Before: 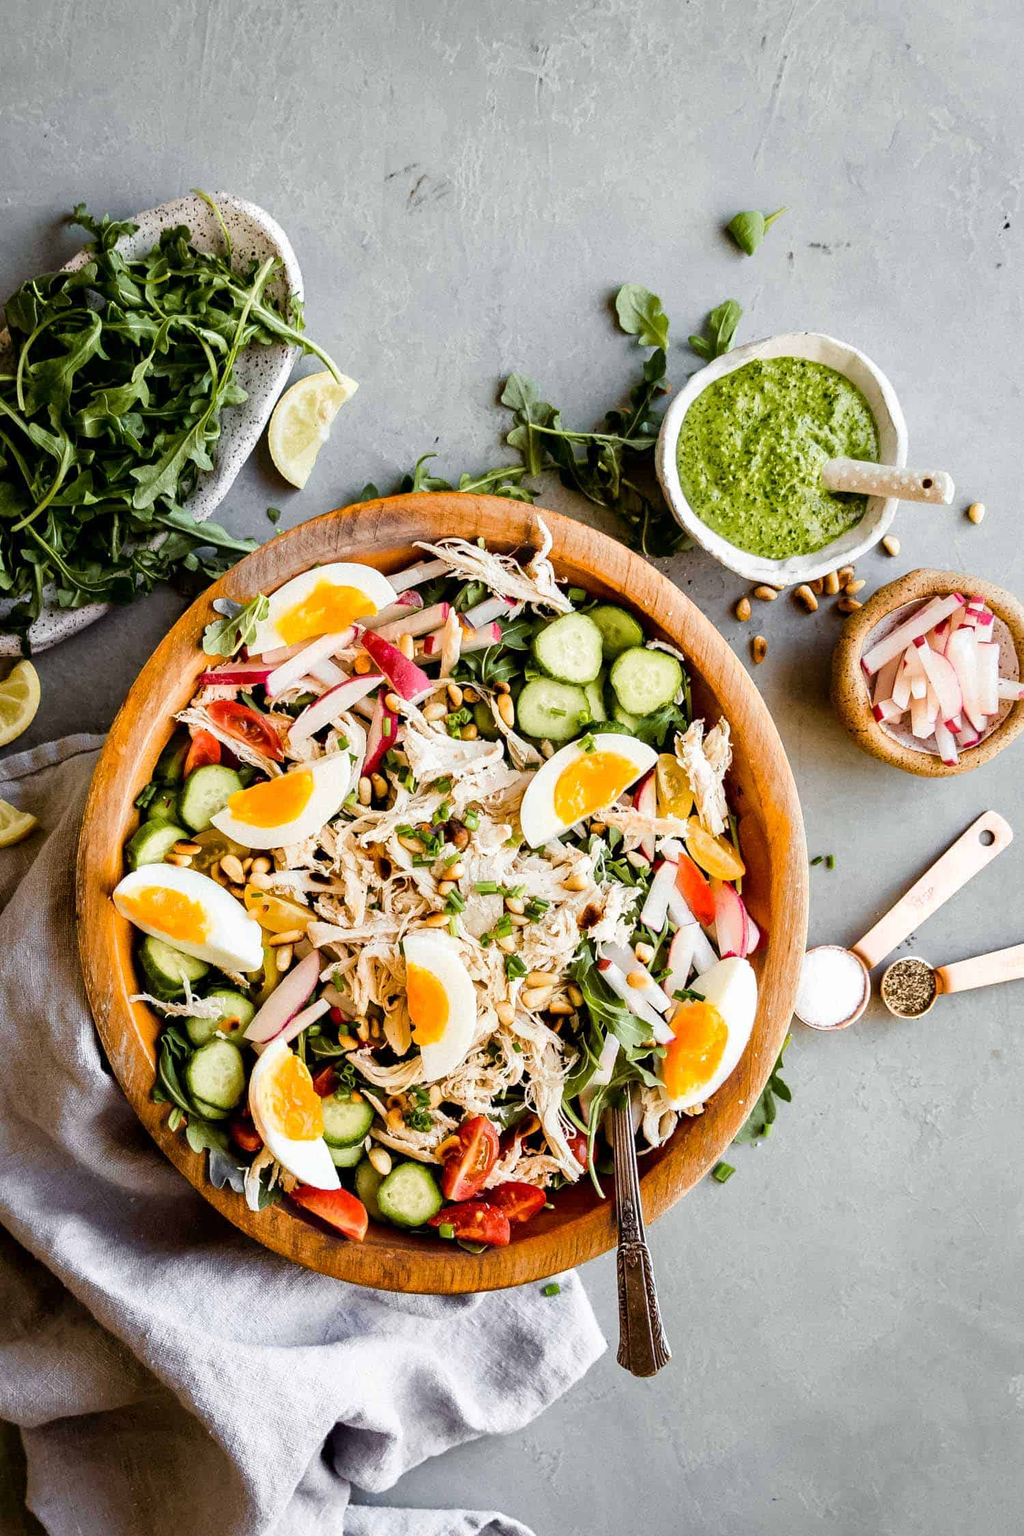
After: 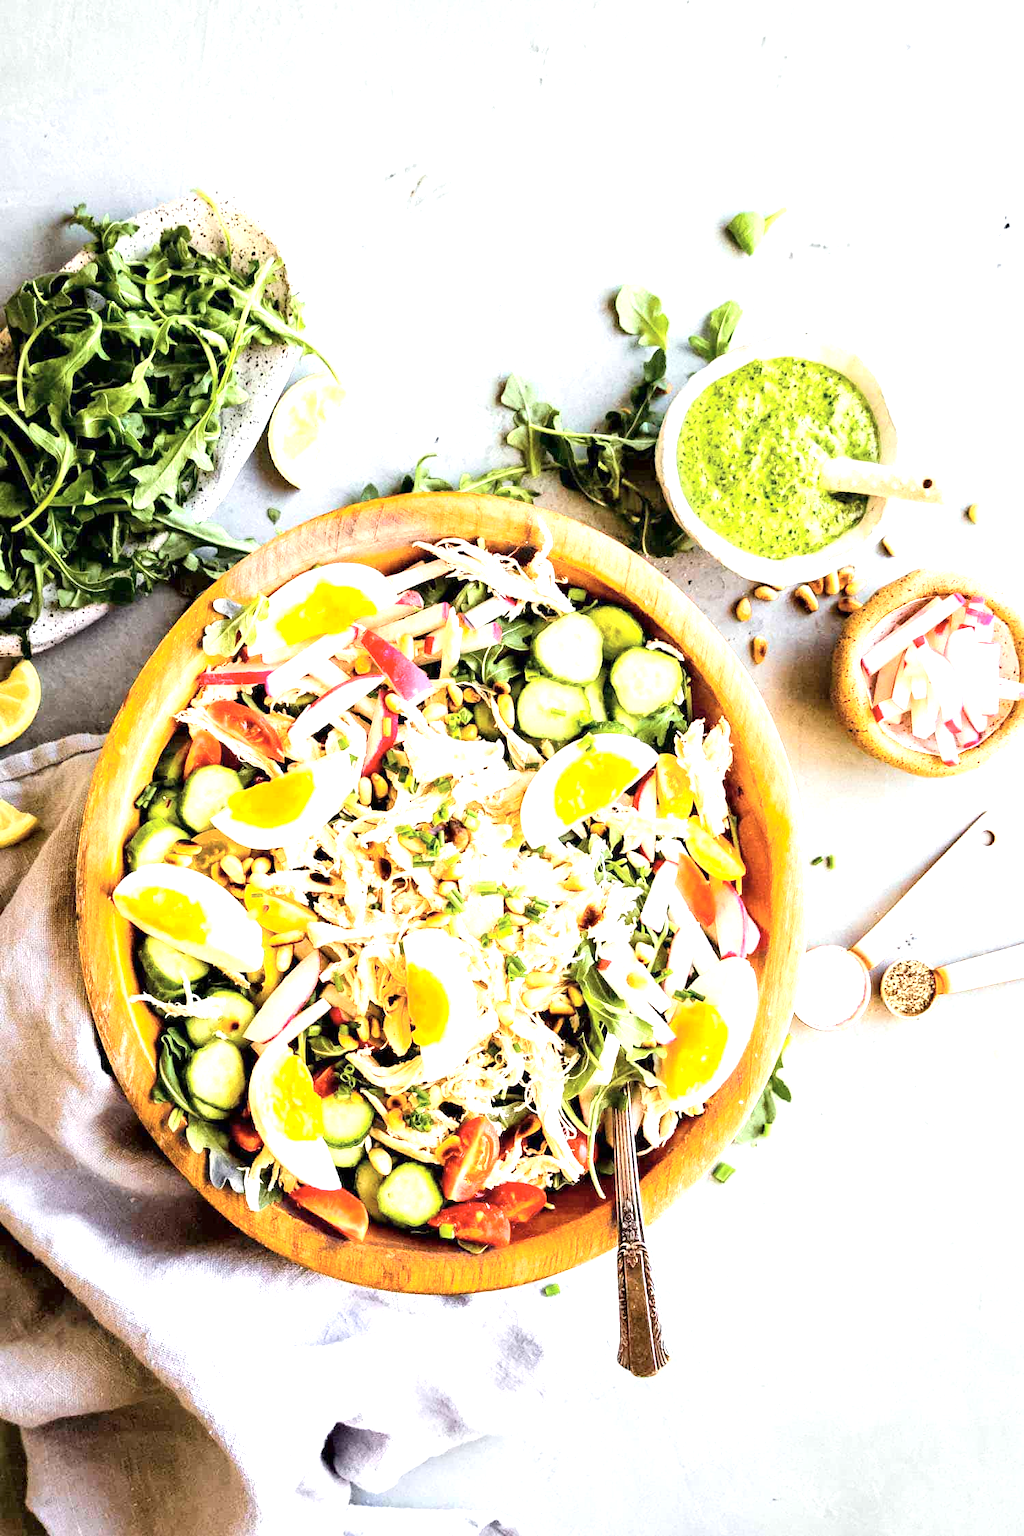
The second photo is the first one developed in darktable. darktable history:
exposure: black level correction 0, exposure 1.45 EV, compensate highlight preservation false
tone curve: curves: ch0 [(0, 0) (0.004, 0.001) (0.133, 0.151) (0.325, 0.399) (0.475, 0.579) (0.832, 0.902) (1, 1)], color space Lab, independent channels, preserve colors none
